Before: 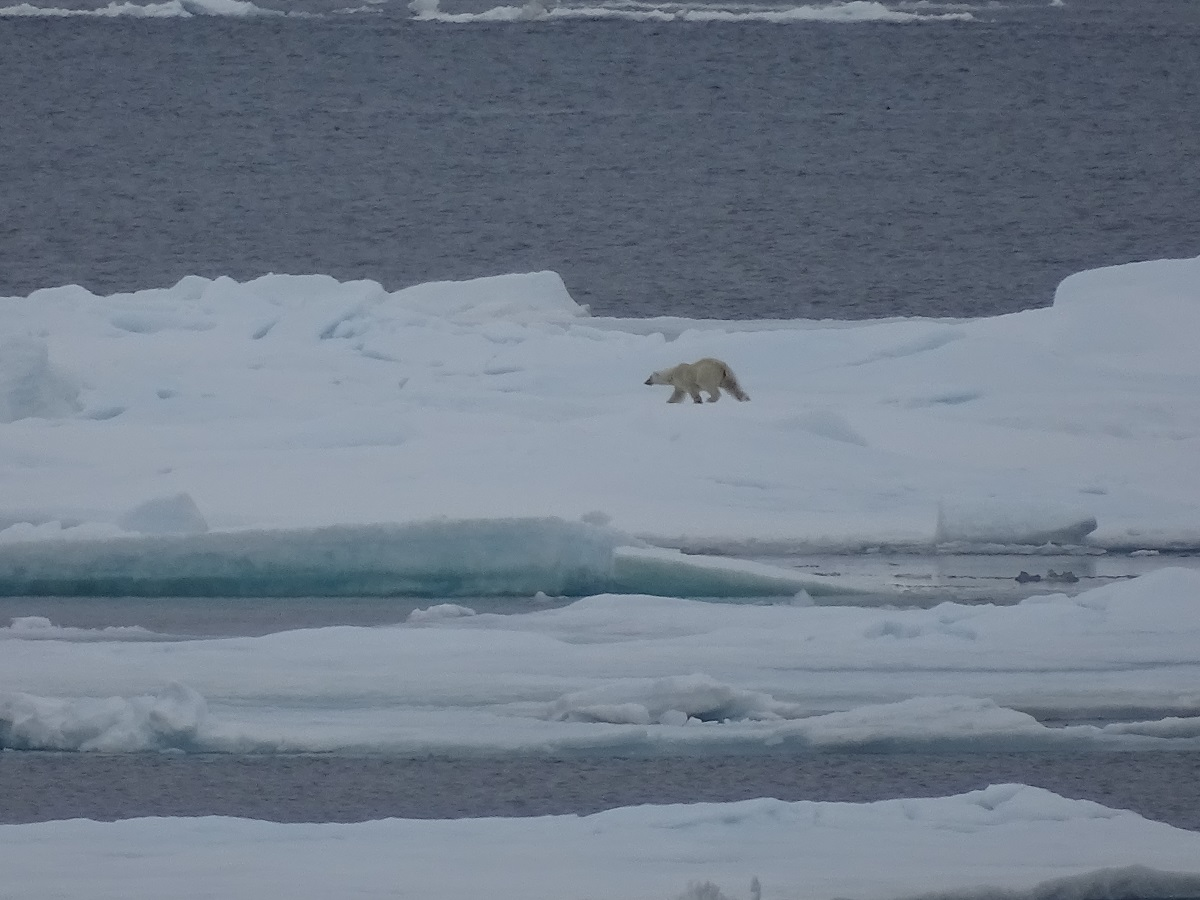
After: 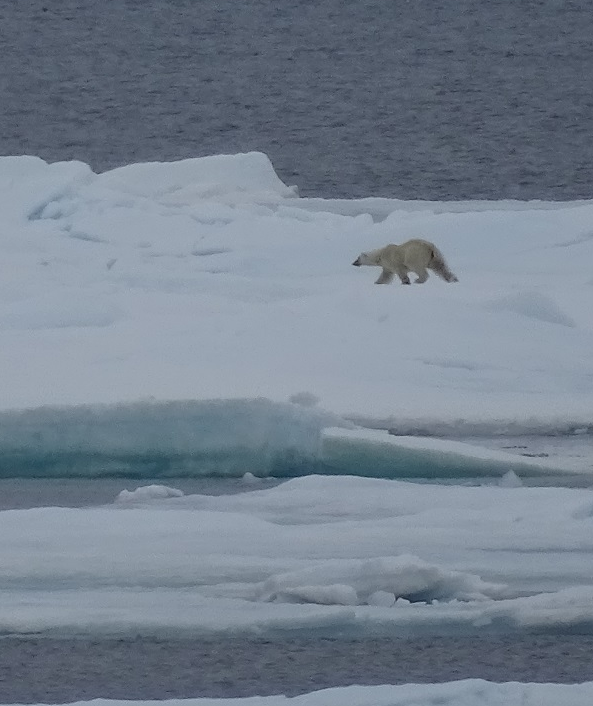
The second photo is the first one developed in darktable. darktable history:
local contrast: highlights 100%, shadows 100%, detail 120%, midtone range 0.2
crop and rotate: angle 0.02°, left 24.353%, top 13.219%, right 26.156%, bottom 8.224%
